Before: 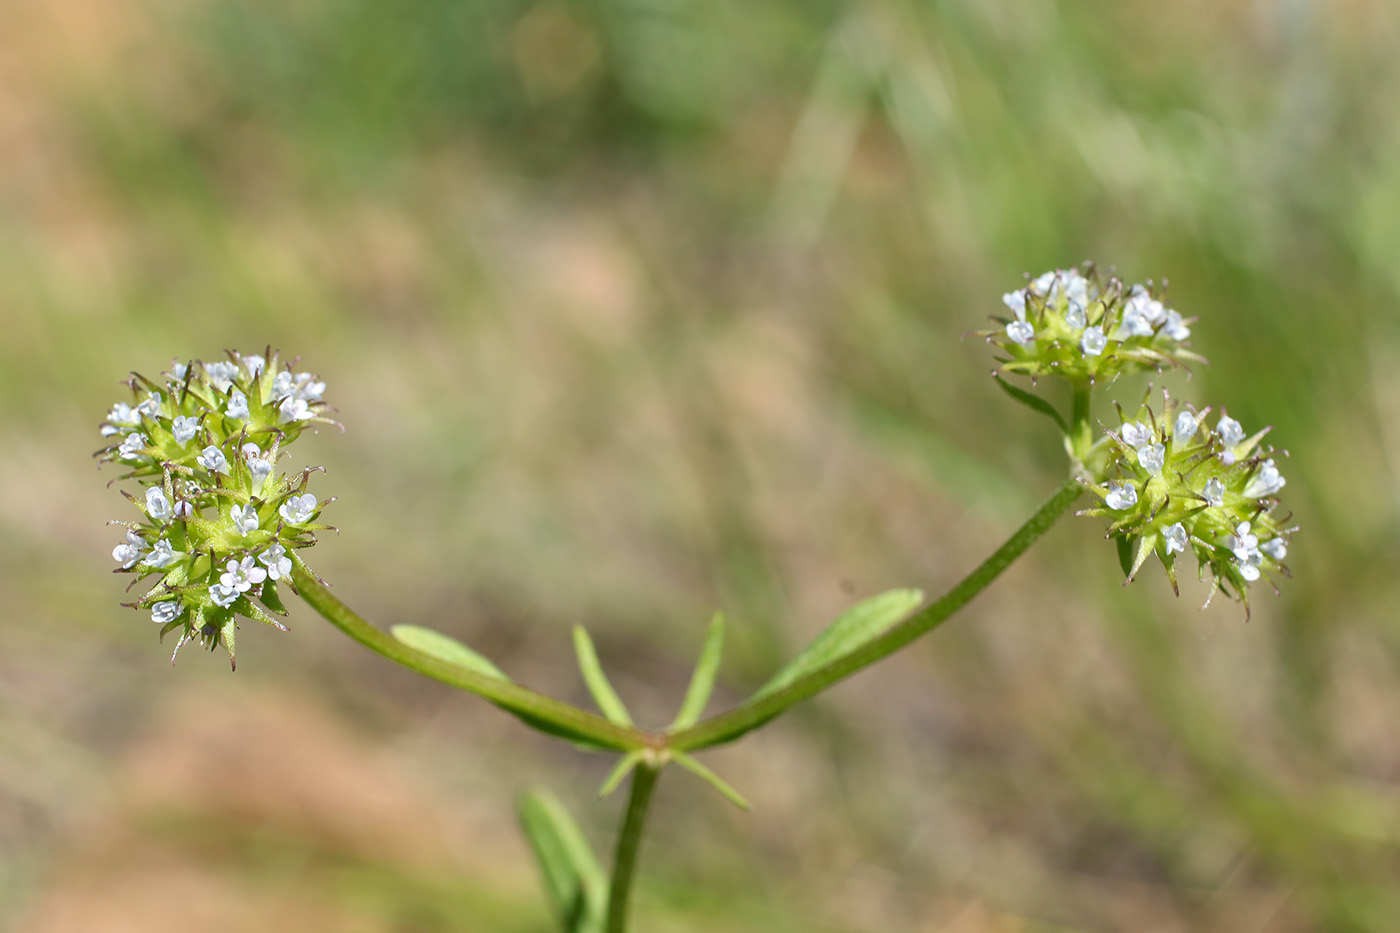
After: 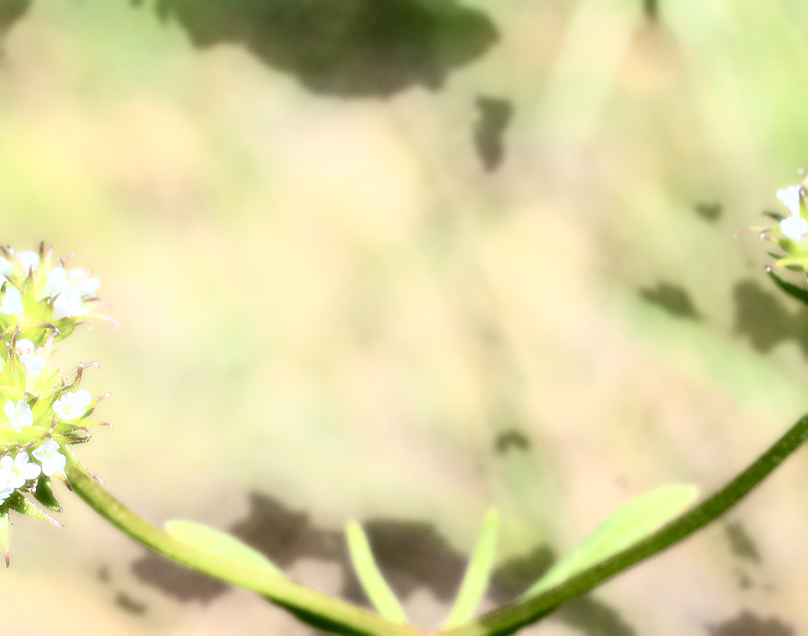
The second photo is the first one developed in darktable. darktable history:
contrast brightness saturation: contrast 0.28
sharpen: amount 0.2
bloom: size 0%, threshold 54.82%, strength 8.31%
crop: left 16.202%, top 11.208%, right 26.045%, bottom 20.557%
